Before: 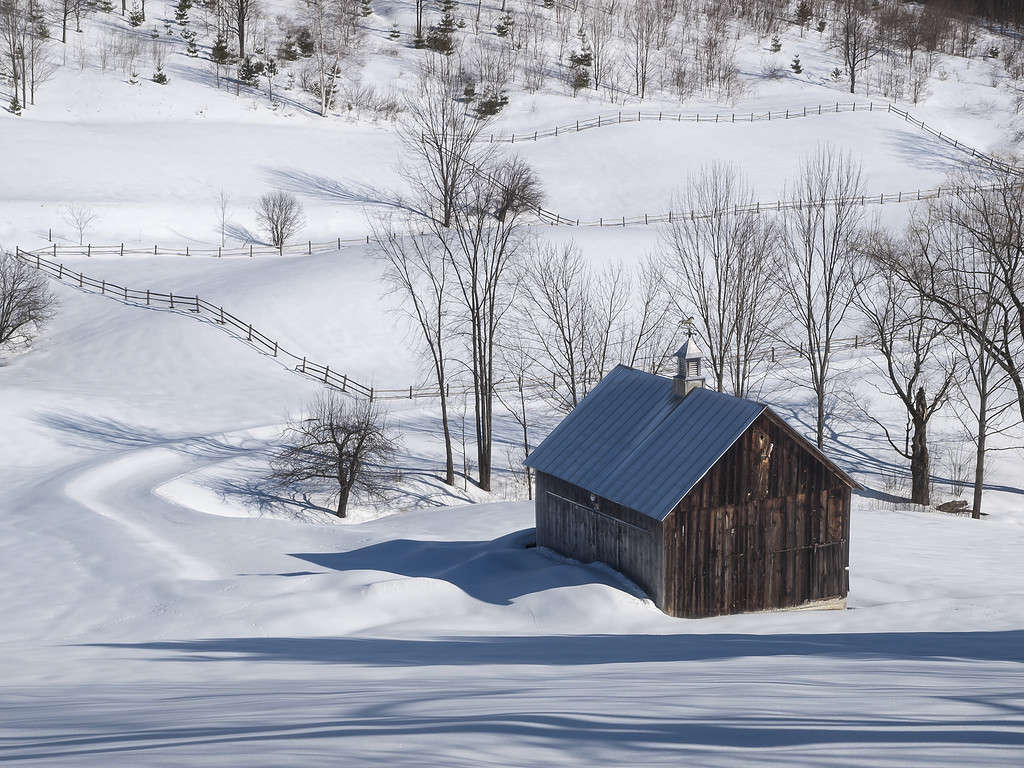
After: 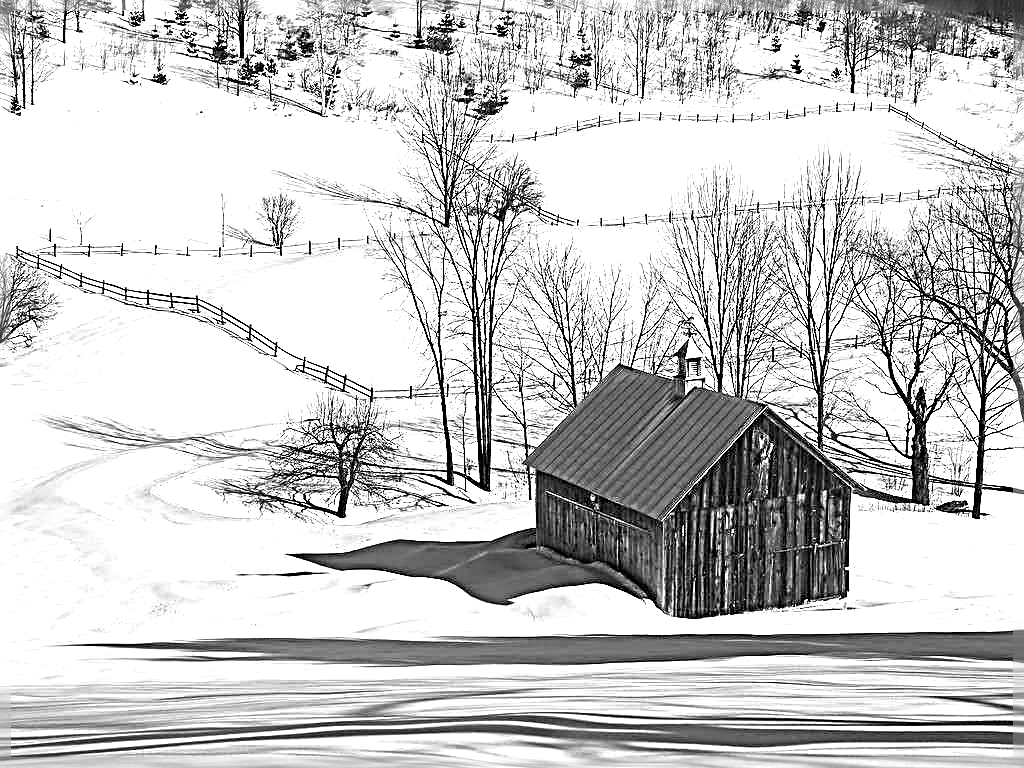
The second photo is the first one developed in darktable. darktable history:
sharpen: radius 4.001, amount 2
monochrome: a 32, b 64, size 2.3, highlights 1
exposure: black level correction 0, exposure 1 EV, compensate exposure bias true, compensate highlight preservation false
